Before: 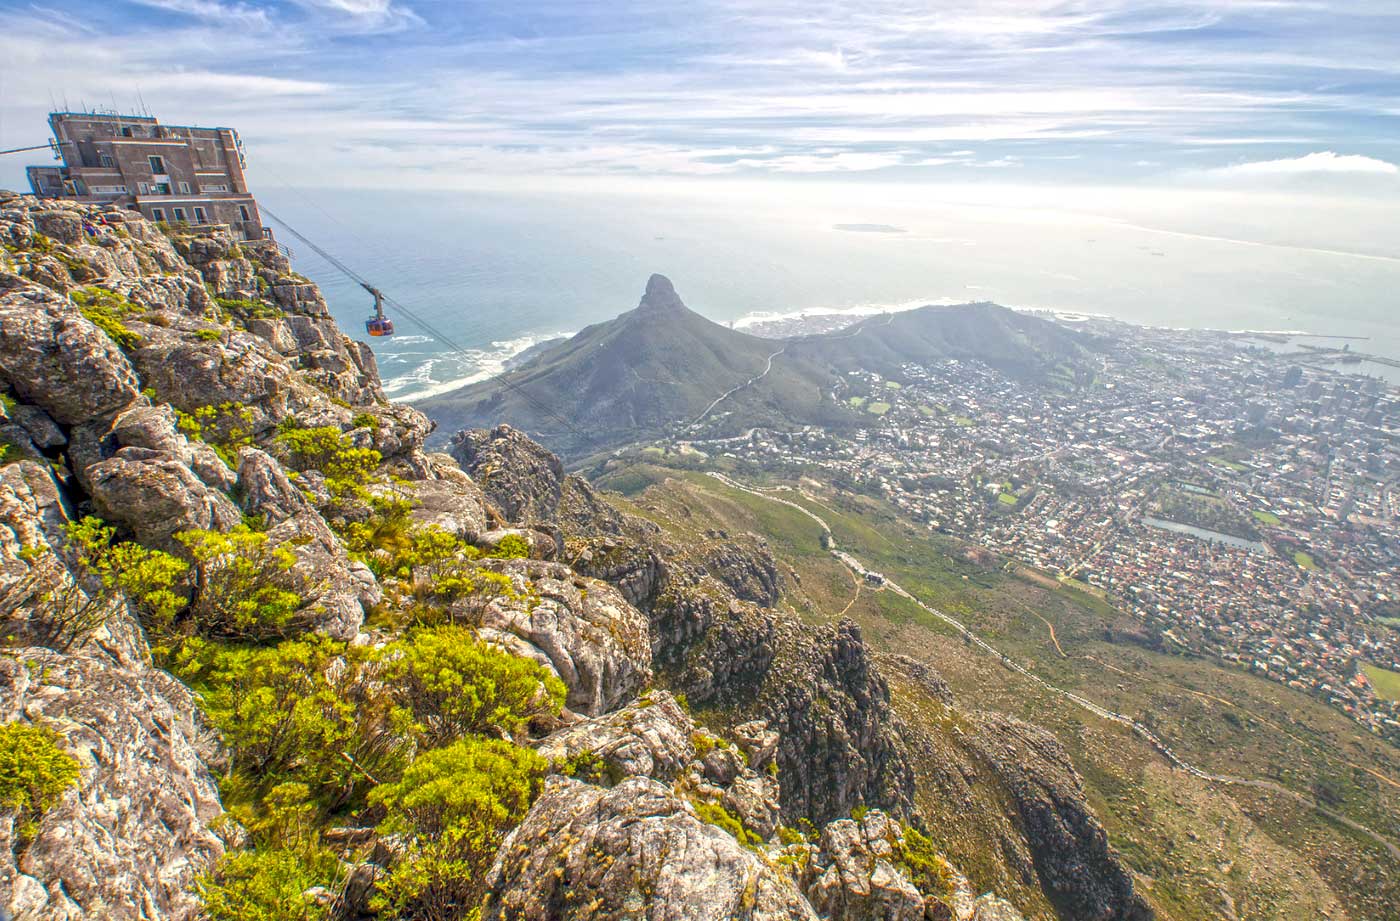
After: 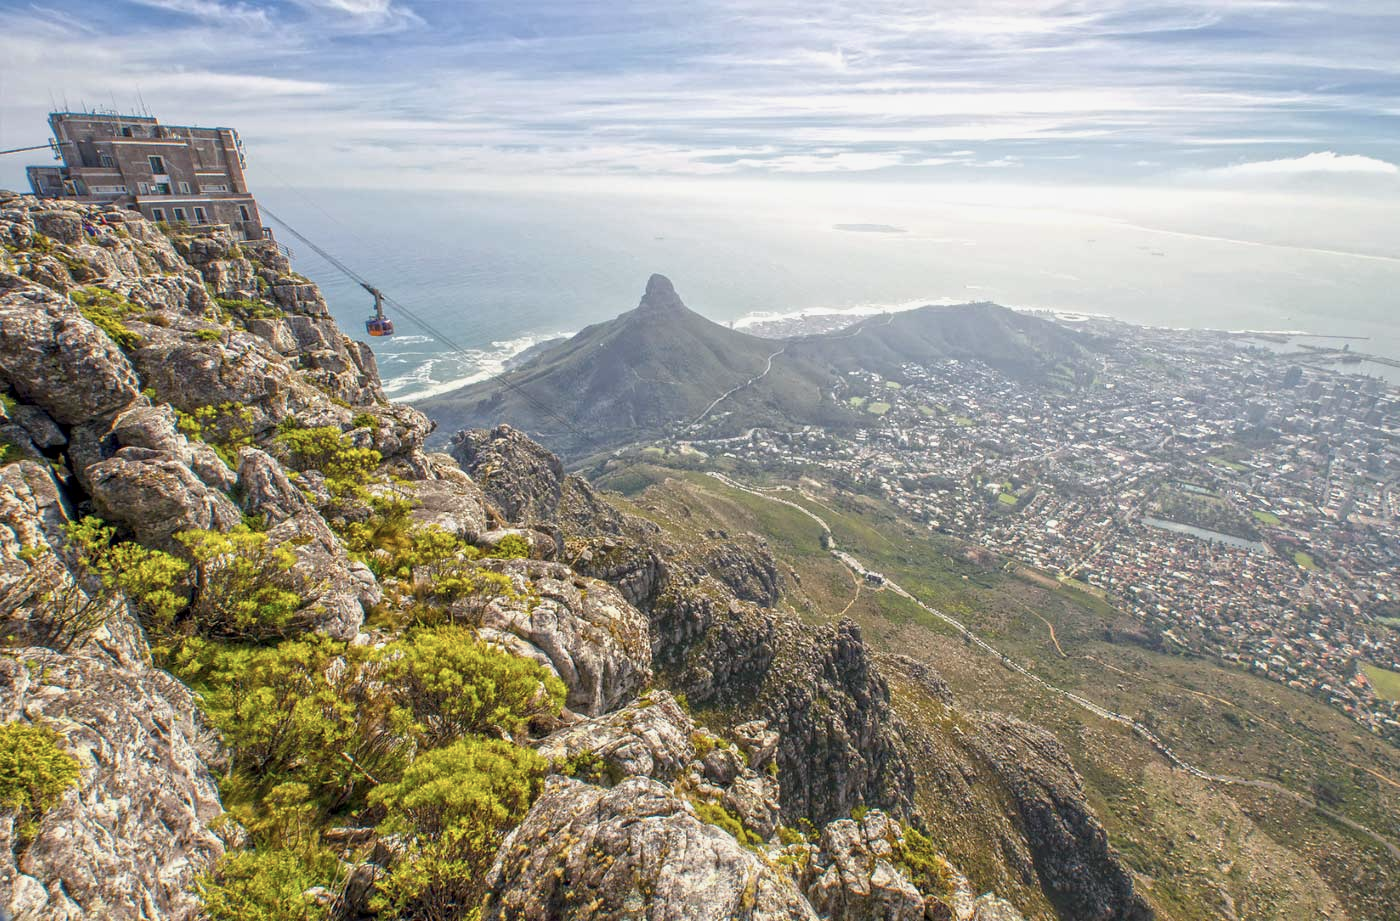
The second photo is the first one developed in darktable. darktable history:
exposure: black level correction 0.001, exposure -0.123 EV, compensate highlight preservation false
contrast brightness saturation: saturation -0.179
